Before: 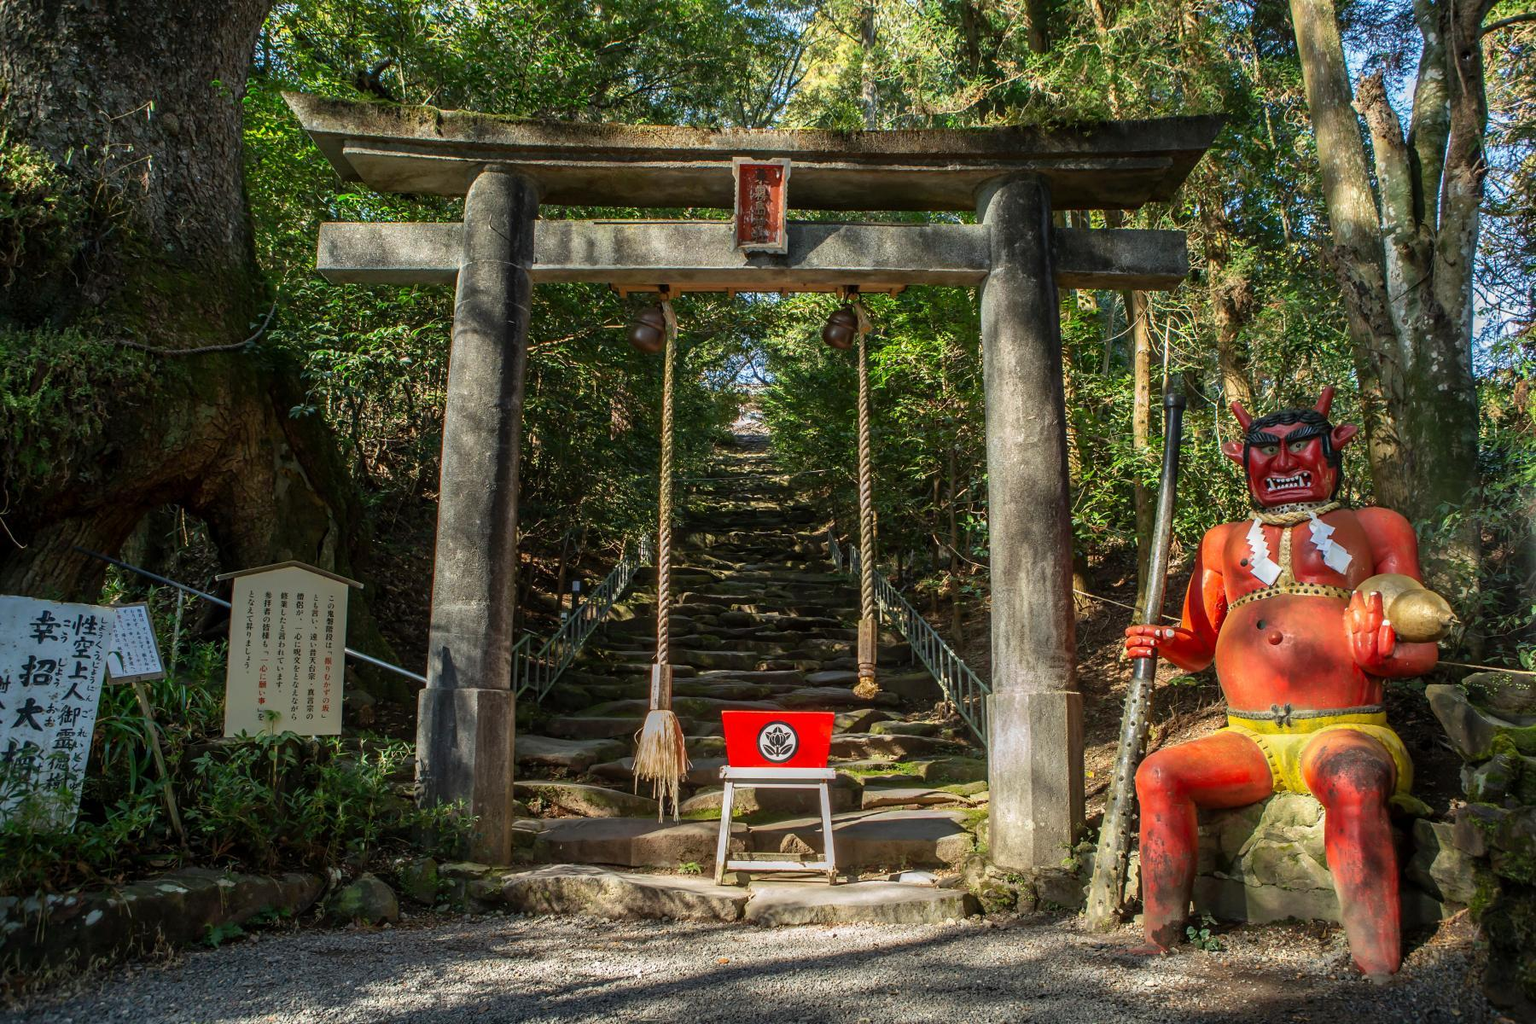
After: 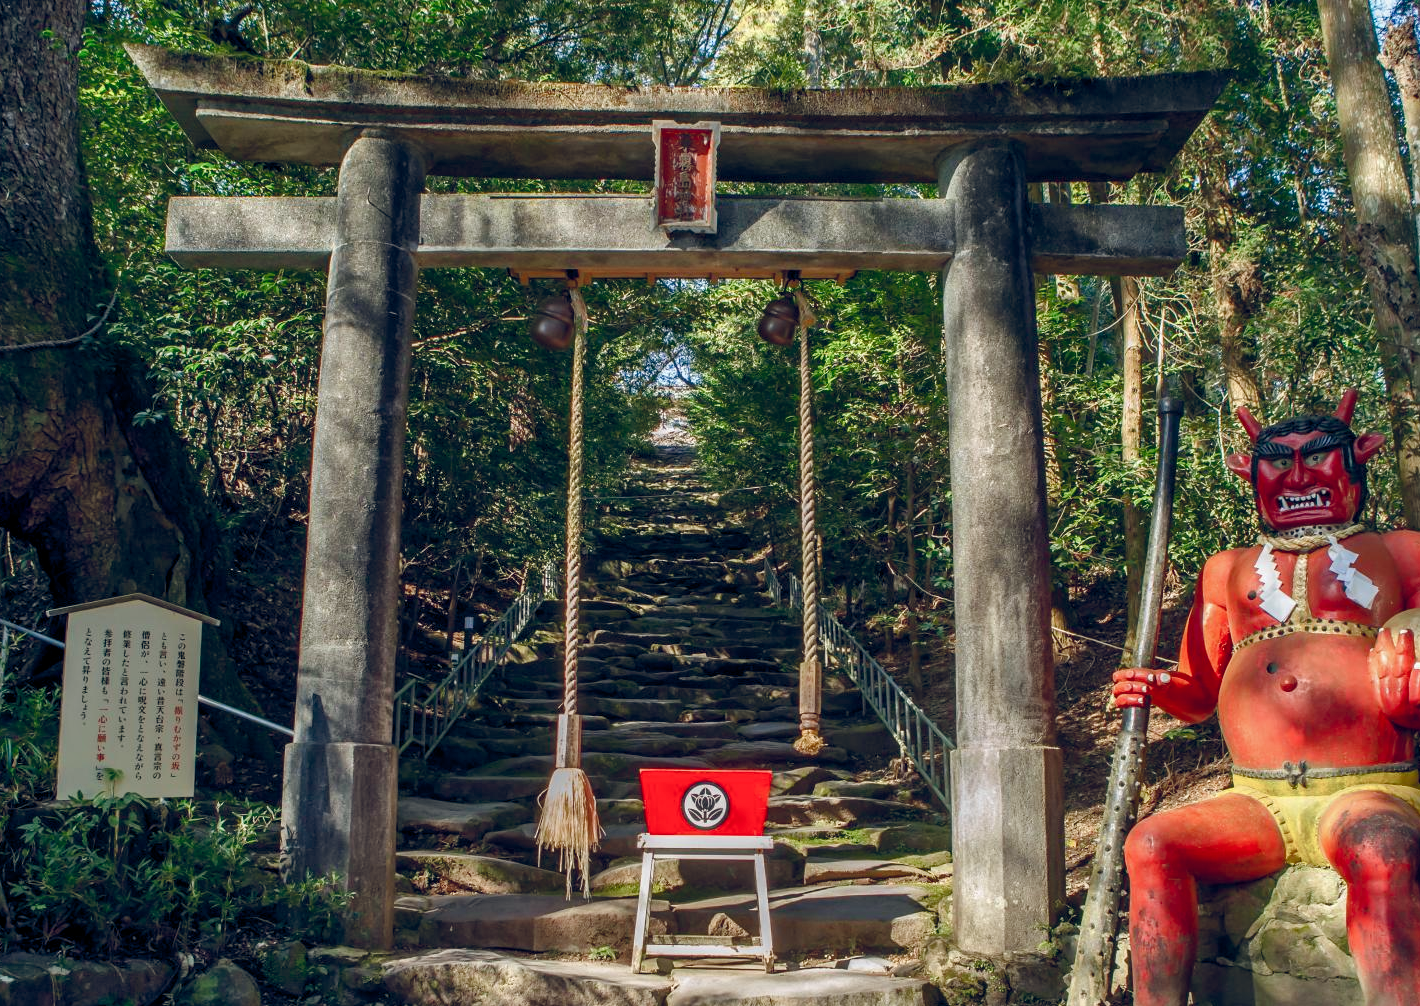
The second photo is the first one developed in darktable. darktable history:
shadows and highlights: shadows 33.86, highlights -46.64, compress 49.91%, soften with gaussian
crop: left 11.495%, top 5.384%, right 9.586%, bottom 10.726%
color balance rgb: power › hue 75.51°, global offset › chroma 0.151%, global offset › hue 253.72°, perceptual saturation grading › global saturation 20%, perceptual saturation grading › highlights -49.508%, perceptual saturation grading › shadows 25.165%
